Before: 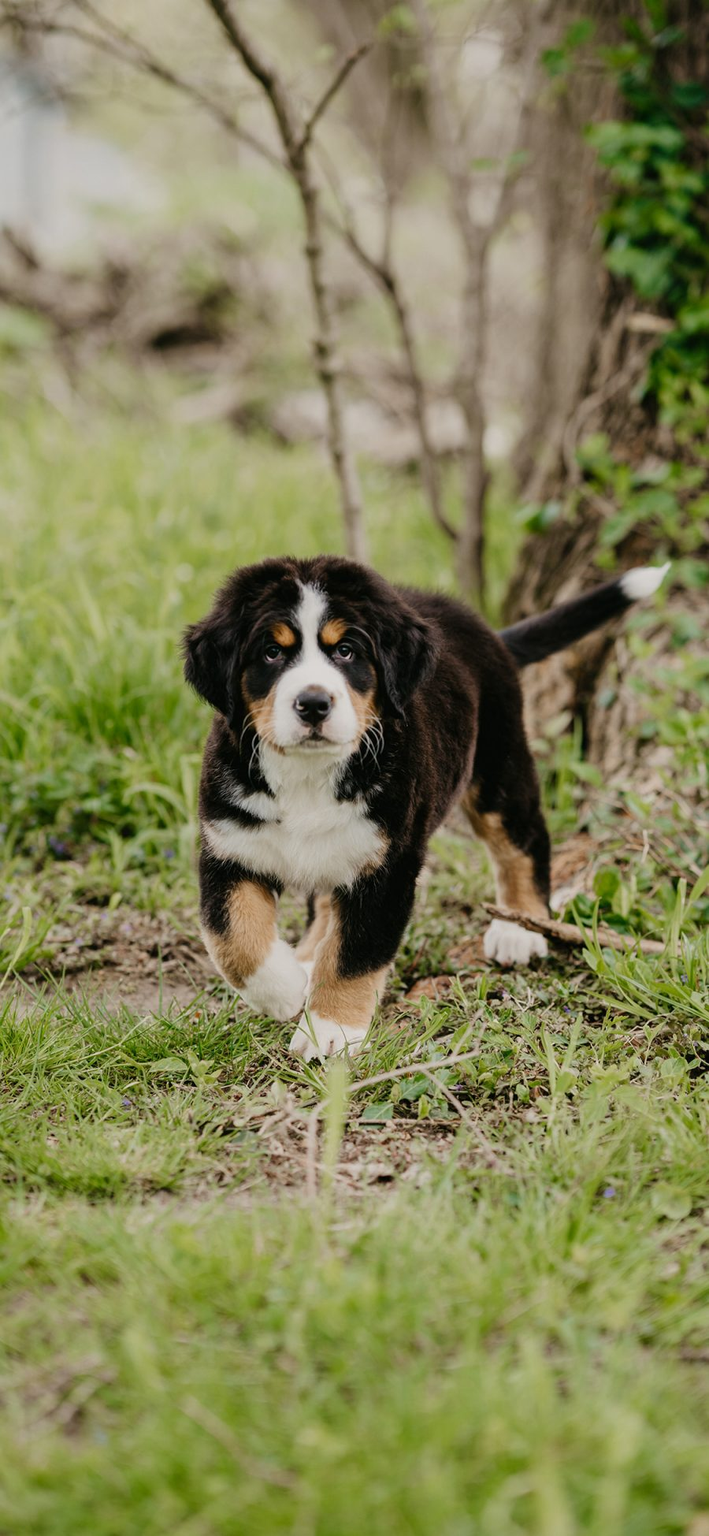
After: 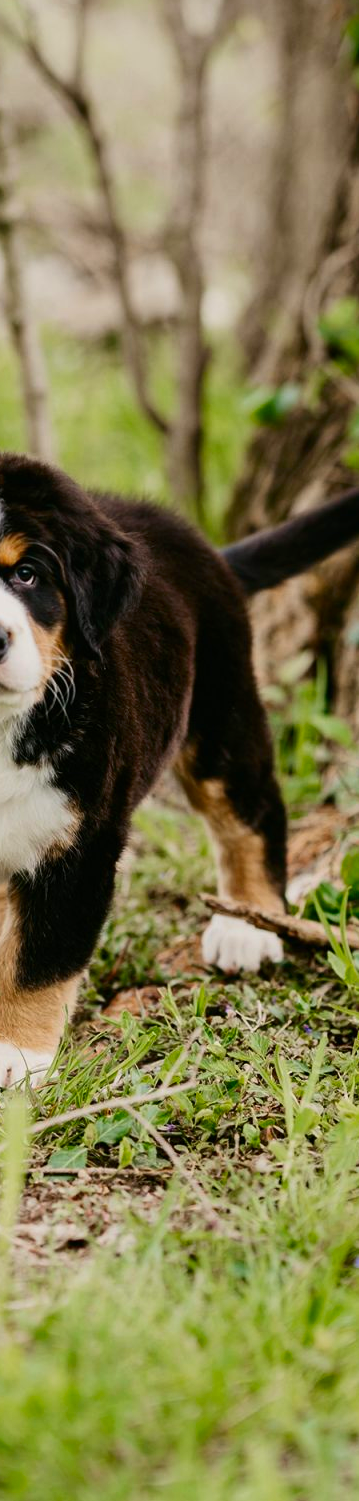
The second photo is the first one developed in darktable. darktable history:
crop: left 45.866%, top 12.952%, right 14.22%, bottom 10.004%
contrast brightness saturation: contrast 0.171, saturation 0.3
